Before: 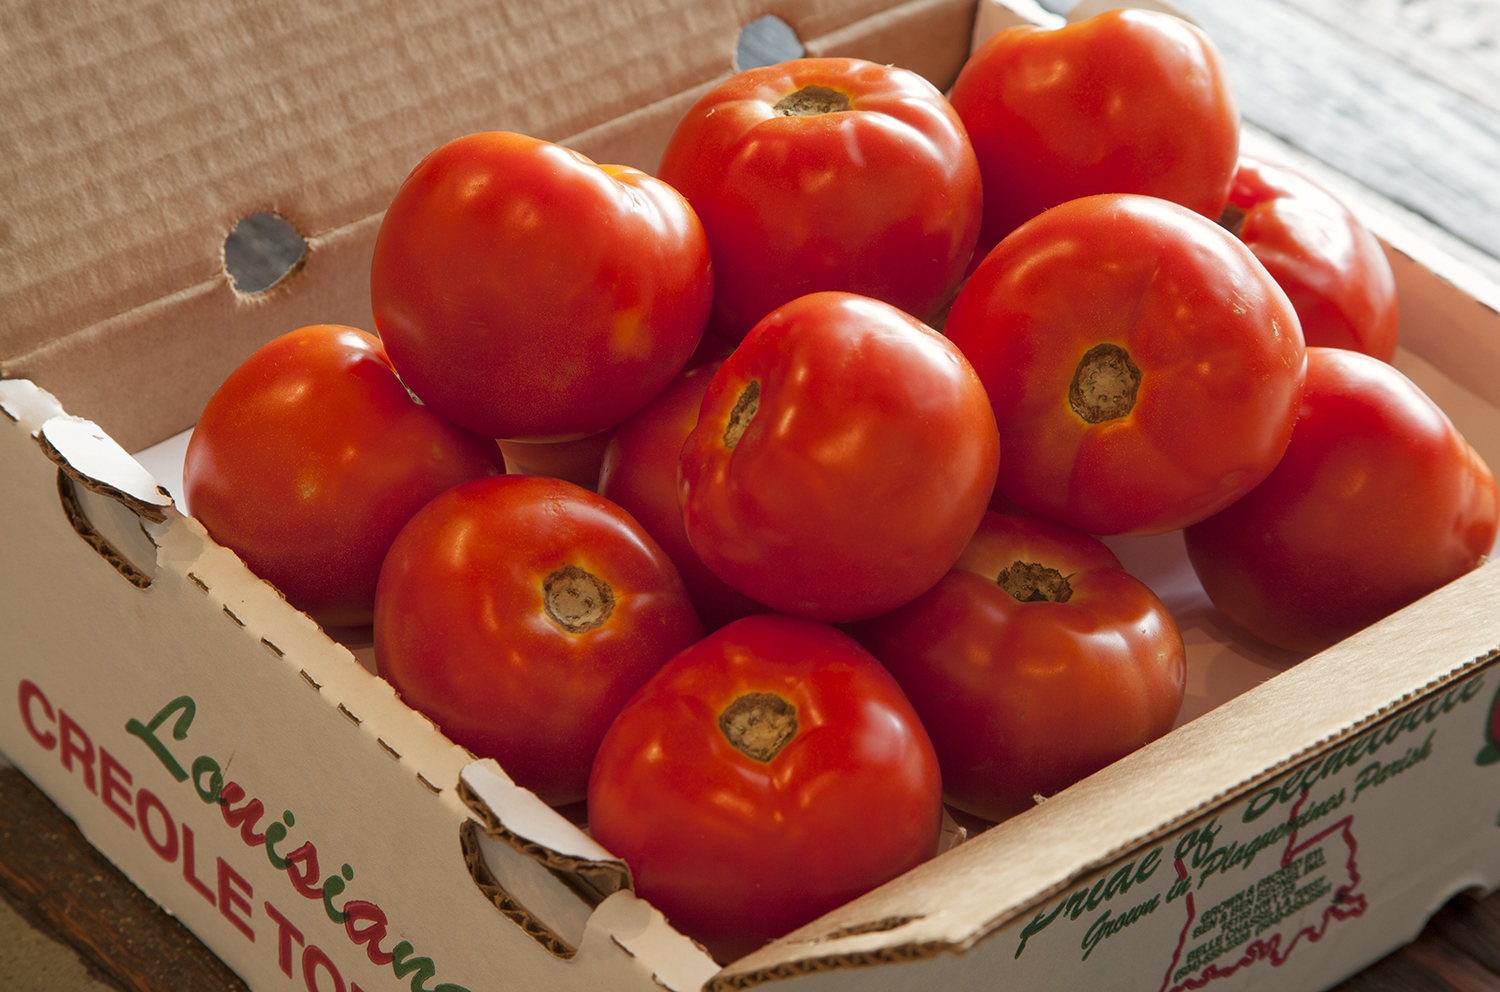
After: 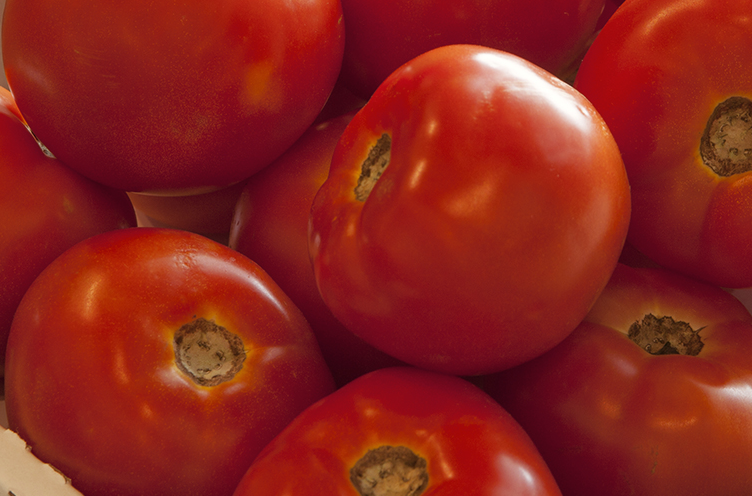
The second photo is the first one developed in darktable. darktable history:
color zones: curves: ch0 [(0.068, 0.464) (0.25, 0.5) (0.48, 0.508) (0.75, 0.536) (0.886, 0.476) (0.967, 0.456)]; ch1 [(0.066, 0.456) (0.25, 0.5) (0.616, 0.508) (0.746, 0.56) (0.934, 0.444)]
crop: left 24.656%, top 24.908%, right 25.208%, bottom 25.043%
